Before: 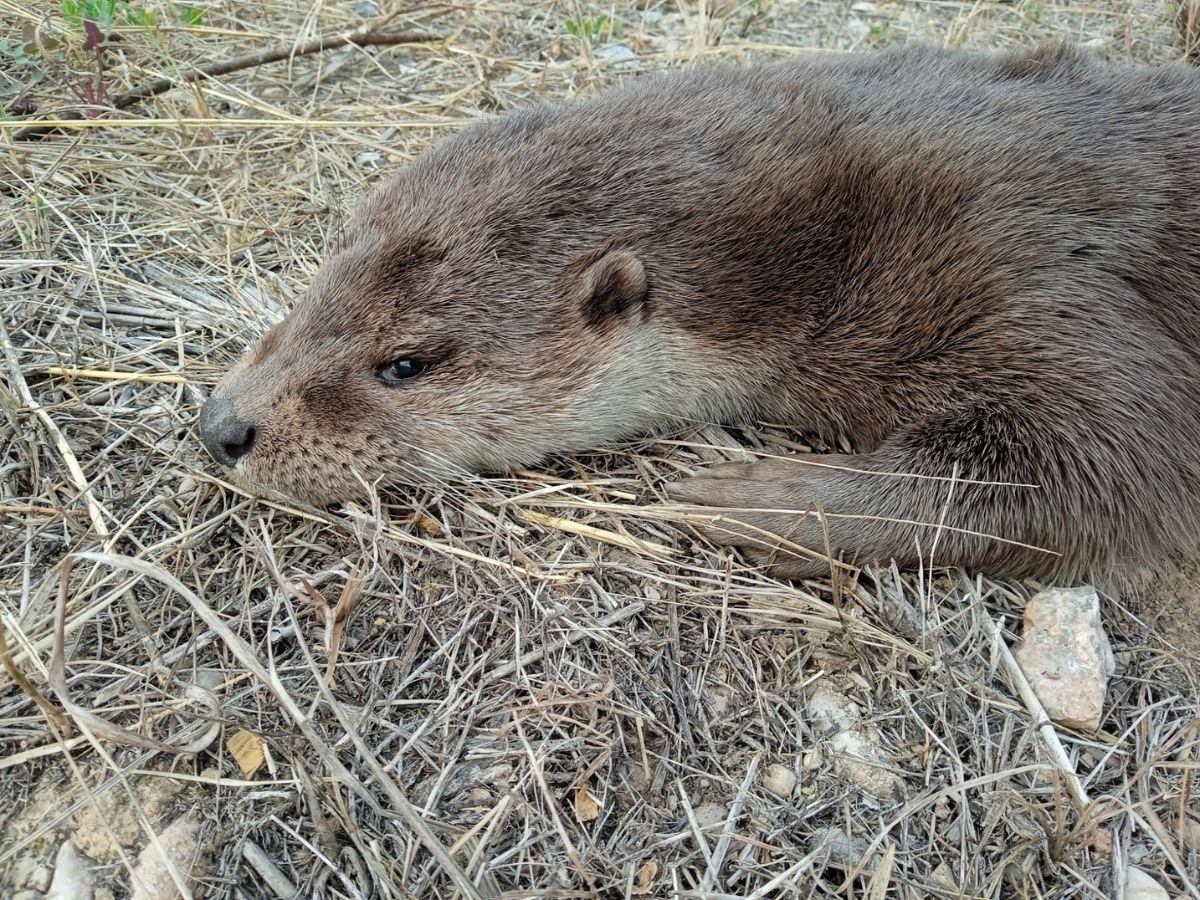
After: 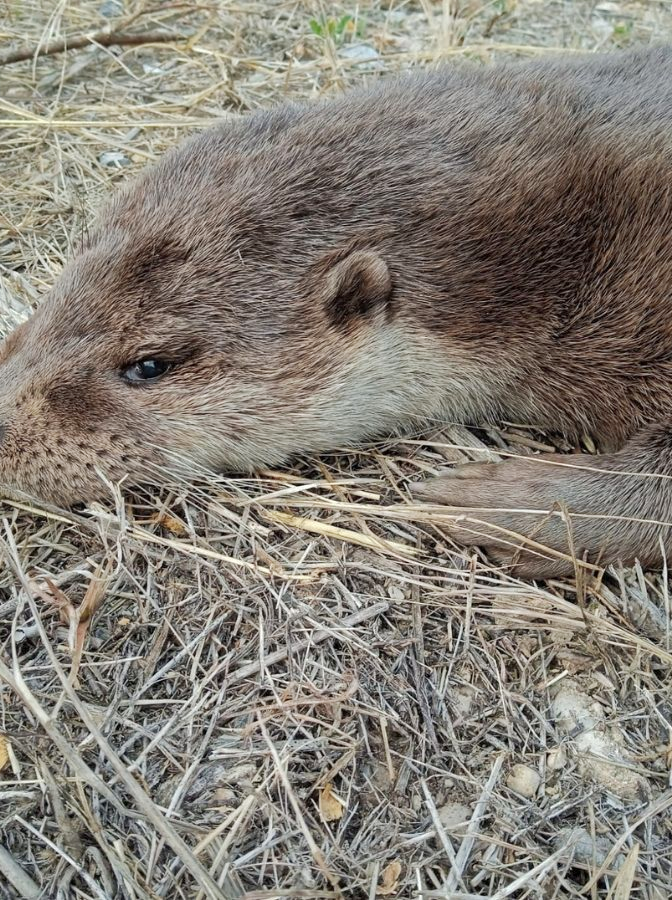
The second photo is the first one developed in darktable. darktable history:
shadows and highlights: on, module defaults
crop: left 21.355%, right 22.601%
tone curve: curves: ch0 [(0, 0) (0.251, 0.254) (0.689, 0.733) (1, 1)], preserve colors none
